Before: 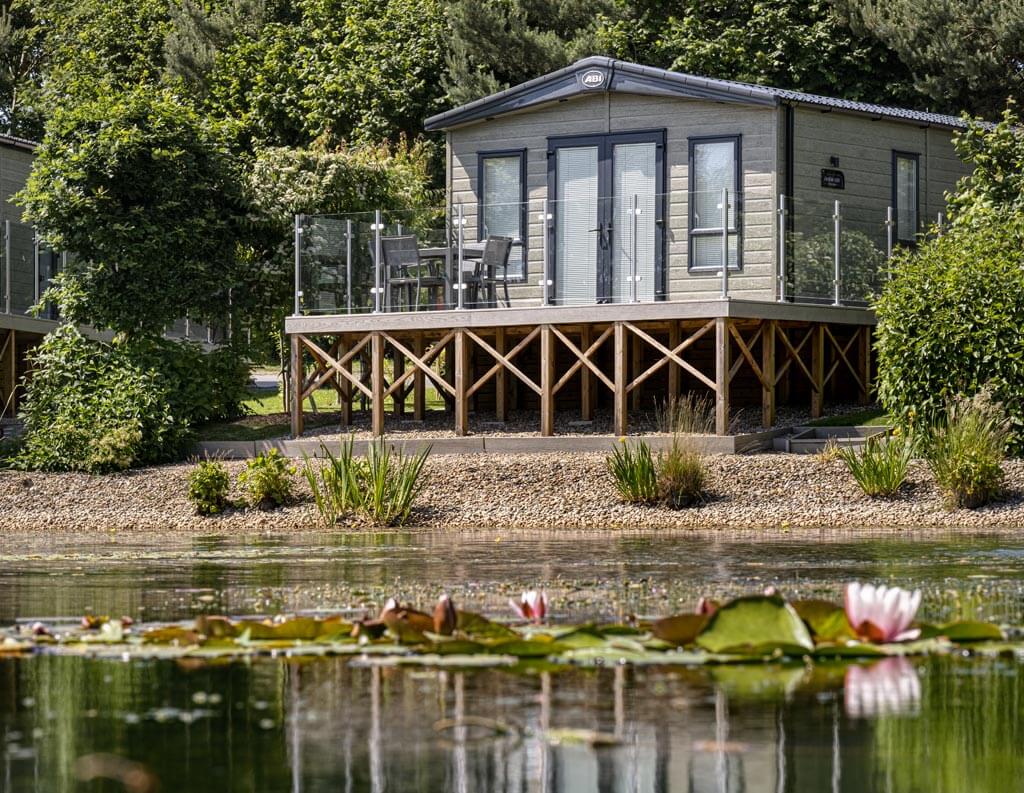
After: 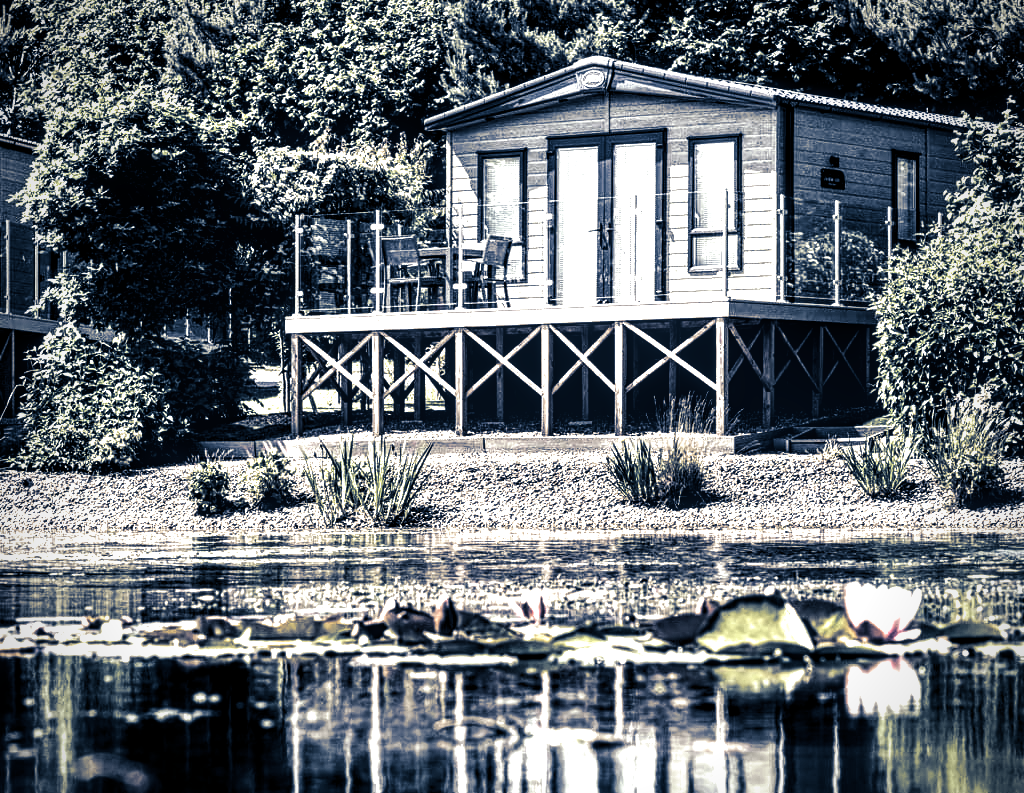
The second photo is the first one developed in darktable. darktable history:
color zones: curves: ch0 [(0, 0.6) (0.129, 0.508) (0.193, 0.483) (0.429, 0.5) (0.571, 0.5) (0.714, 0.5) (0.857, 0.5) (1, 0.6)]; ch1 [(0, 0.481) (0.112, 0.245) (0.213, 0.223) (0.429, 0.233) (0.571, 0.231) (0.683, 0.242) (0.857, 0.296) (1, 0.481)]
vignetting: saturation 0, unbound false
tone equalizer: -8 EV -0.75 EV, -7 EV -0.7 EV, -6 EV -0.6 EV, -5 EV -0.4 EV, -3 EV 0.4 EV, -2 EV 0.6 EV, -1 EV 0.7 EV, +0 EV 0.75 EV, edges refinement/feathering 500, mask exposure compensation -1.57 EV, preserve details no
rotate and perspective: crop left 0, crop top 0
local contrast: detail 150%
split-toning: shadows › hue 226.8°, shadows › saturation 0.84
exposure: black level correction 0, exposure 1 EV, compensate exposure bias true, compensate highlight preservation false
levels: mode automatic, black 8.58%, gray 59.42%, levels [0, 0.445, 1]
